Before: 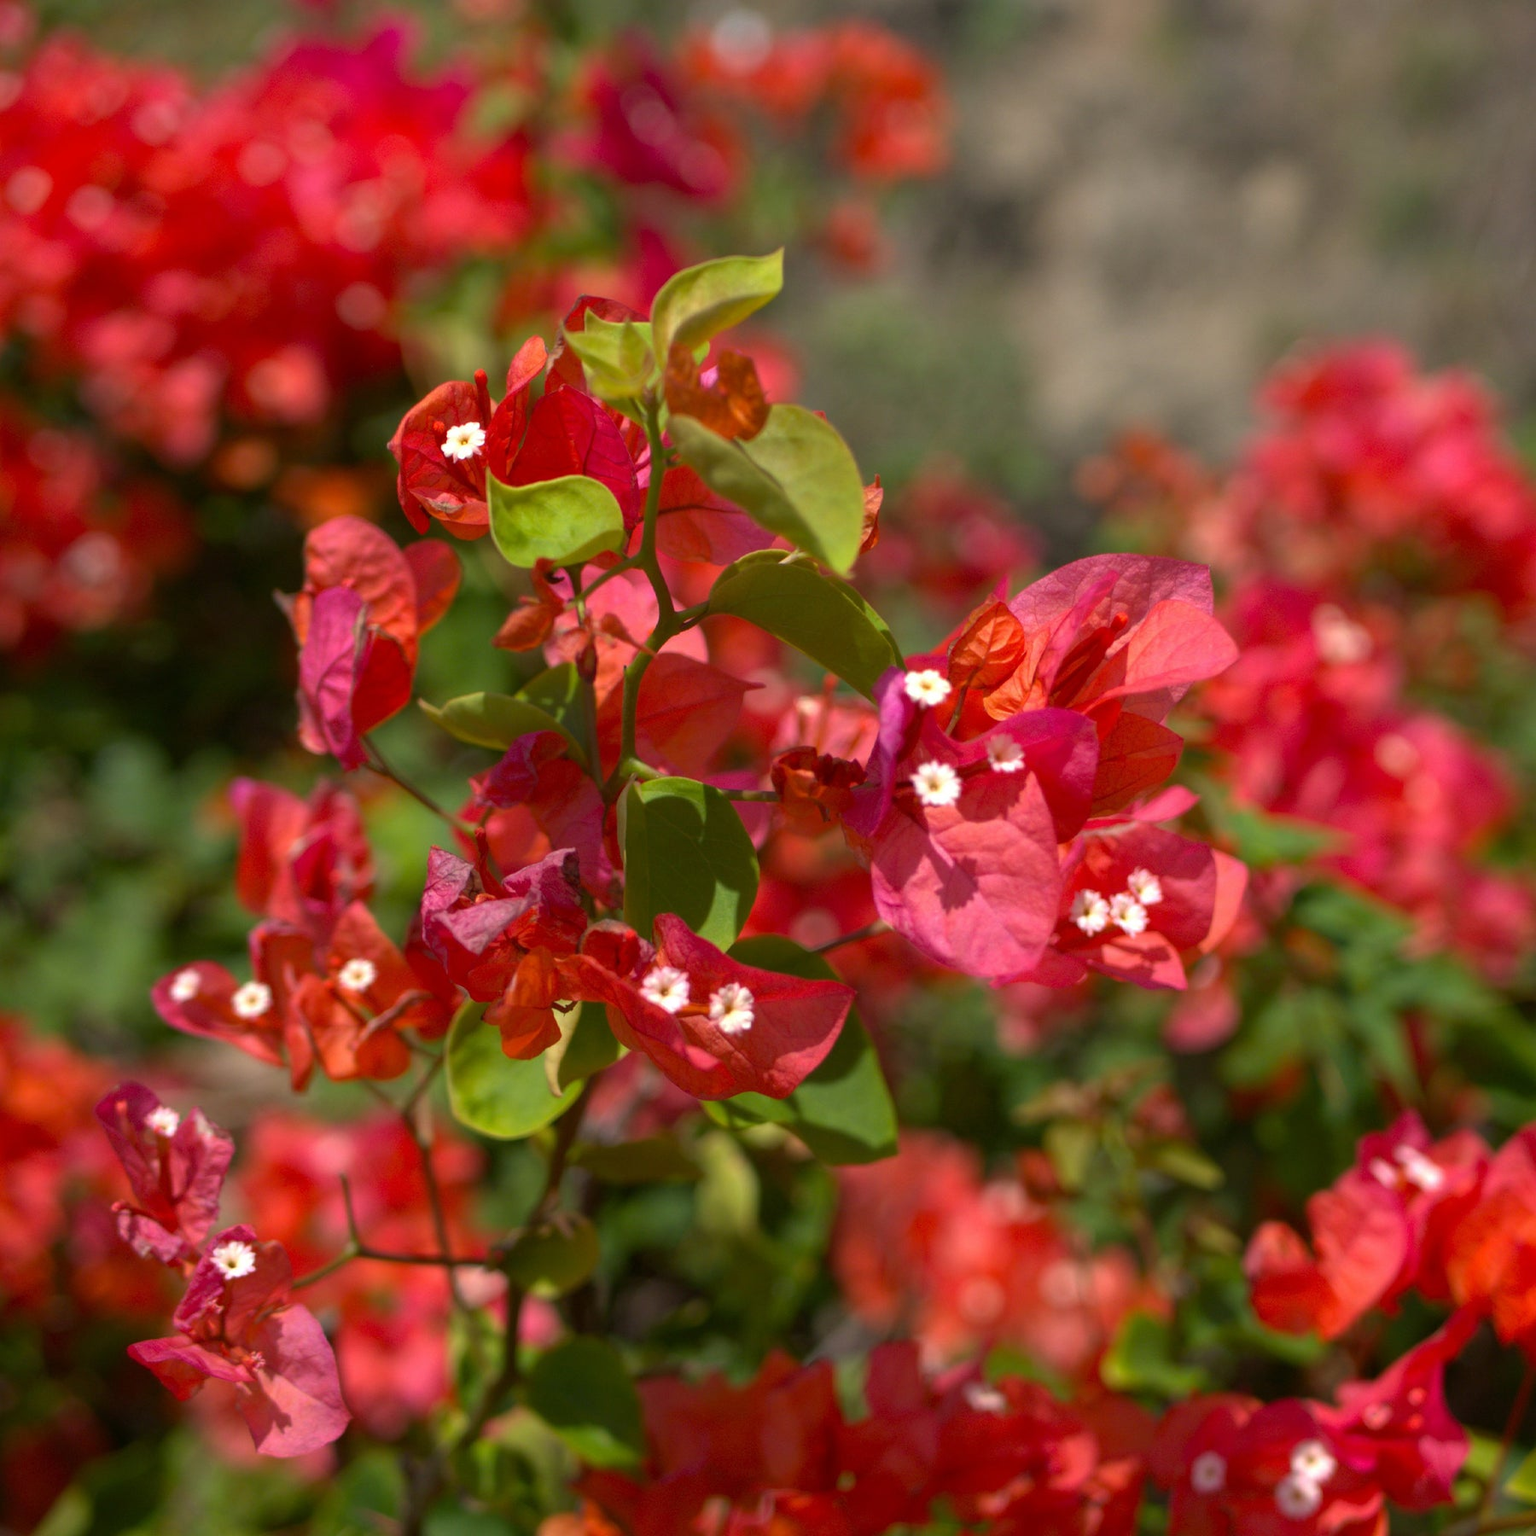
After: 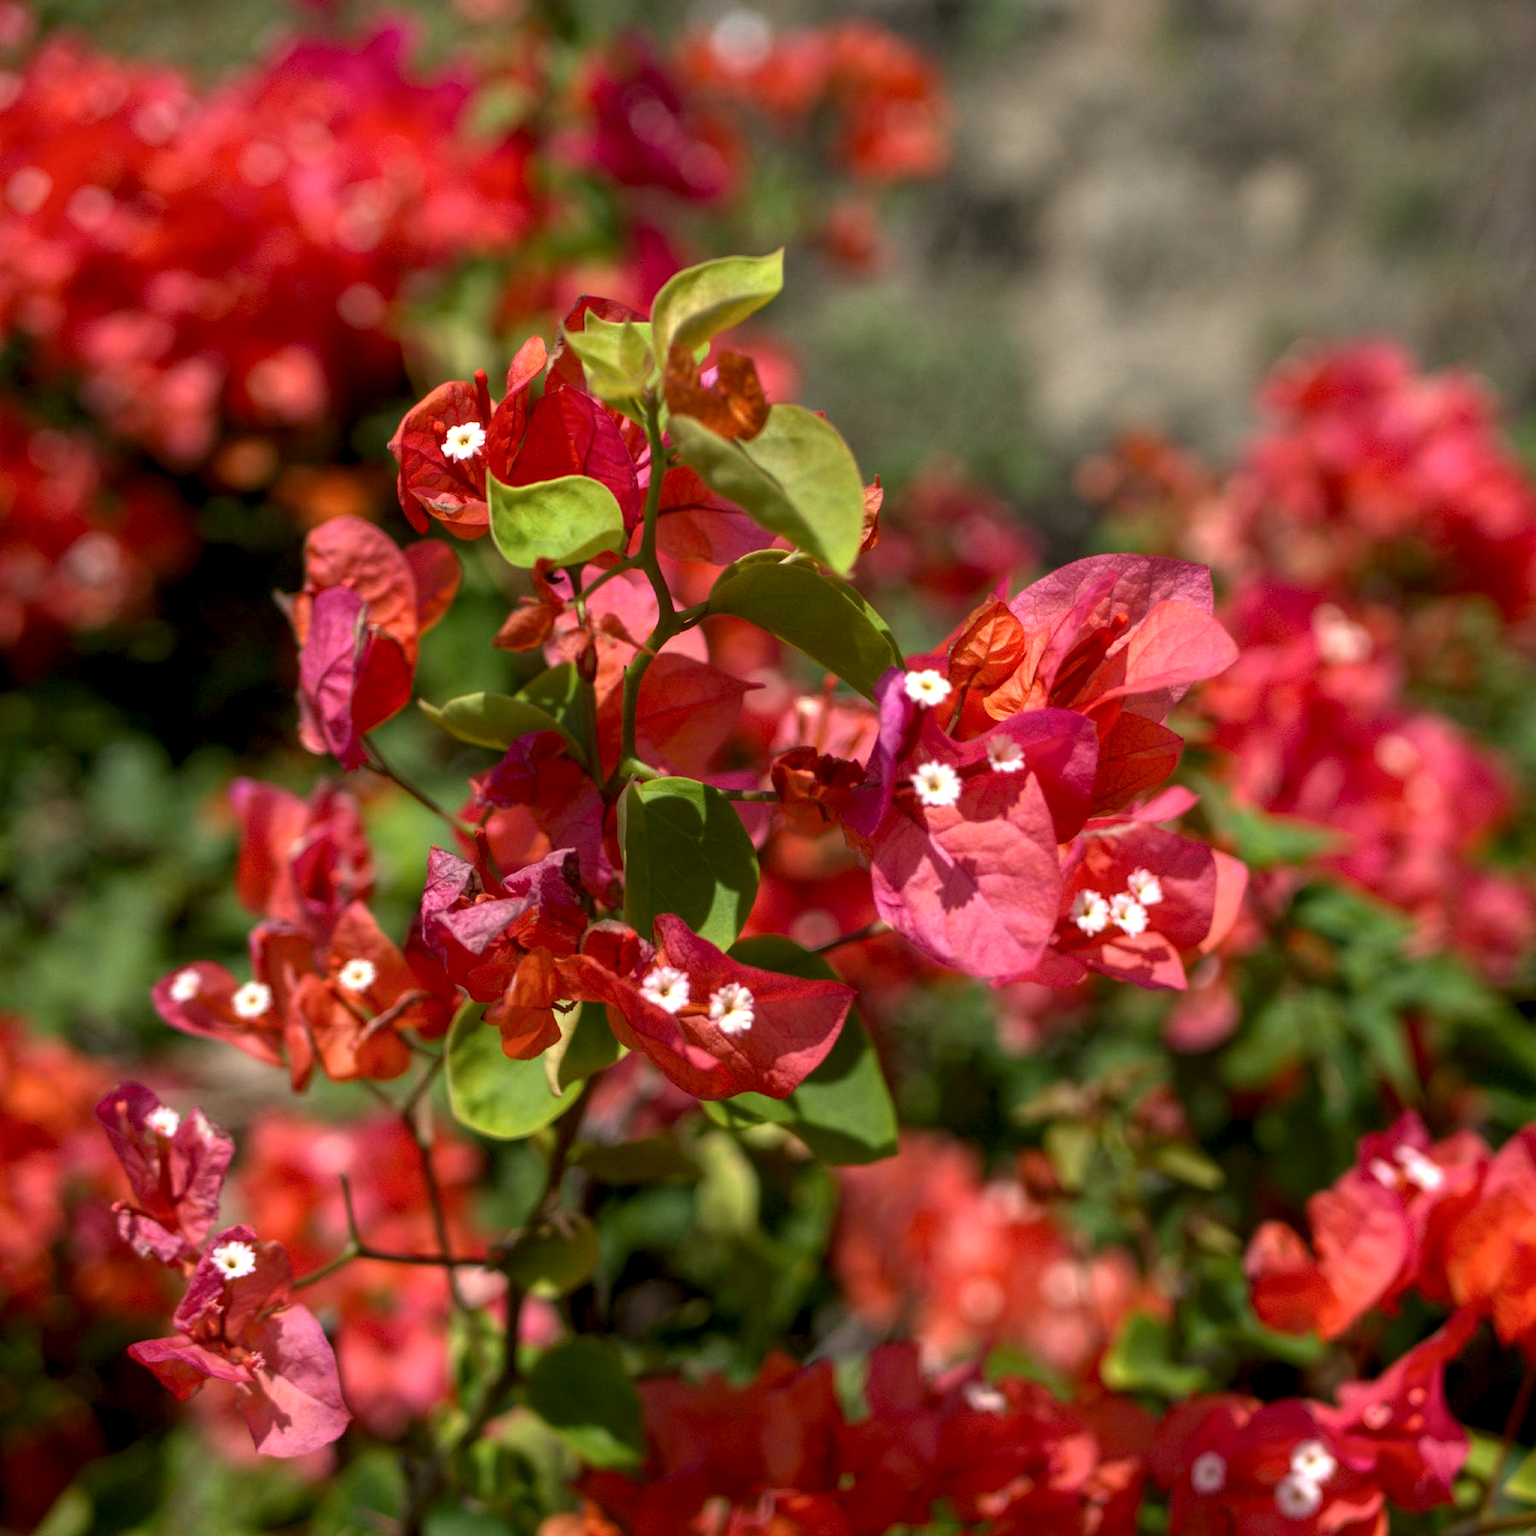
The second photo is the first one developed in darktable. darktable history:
white balance: red 0.978, blue 0.999
local contrast: detail 150%
